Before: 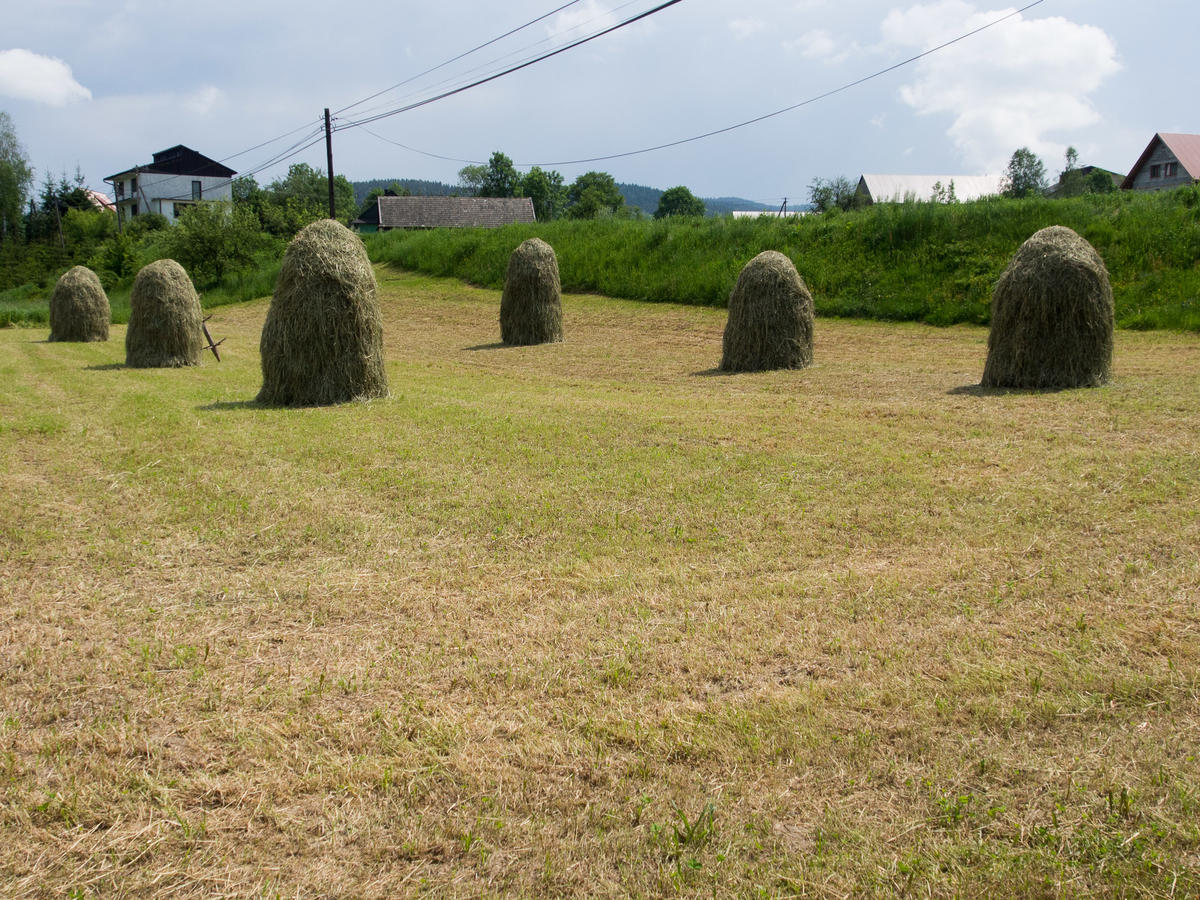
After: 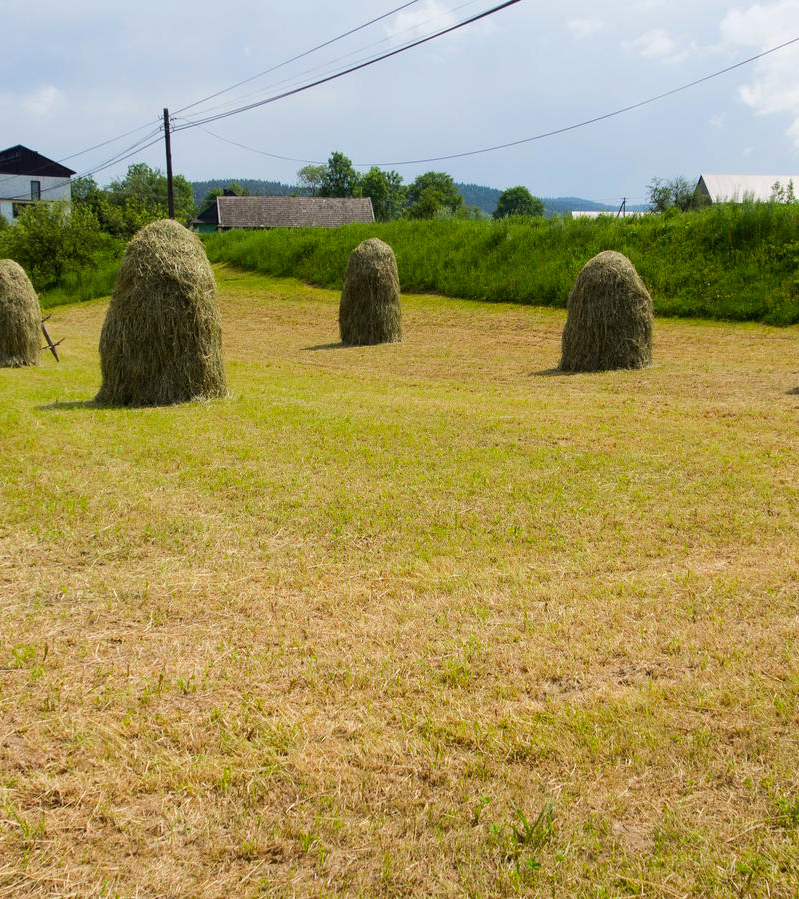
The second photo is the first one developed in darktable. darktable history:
crop and rotate: left 13.441%, right 19.952%
color balance rgb: power › chroma 0.657%, power › hue 60°, perceptual saturation grading › global saturation 9.759%, perceptual brilliance grading › mid-tones 9.202%, perceptual brilliance grading › shadows 14.305%, global vibrance 20%
